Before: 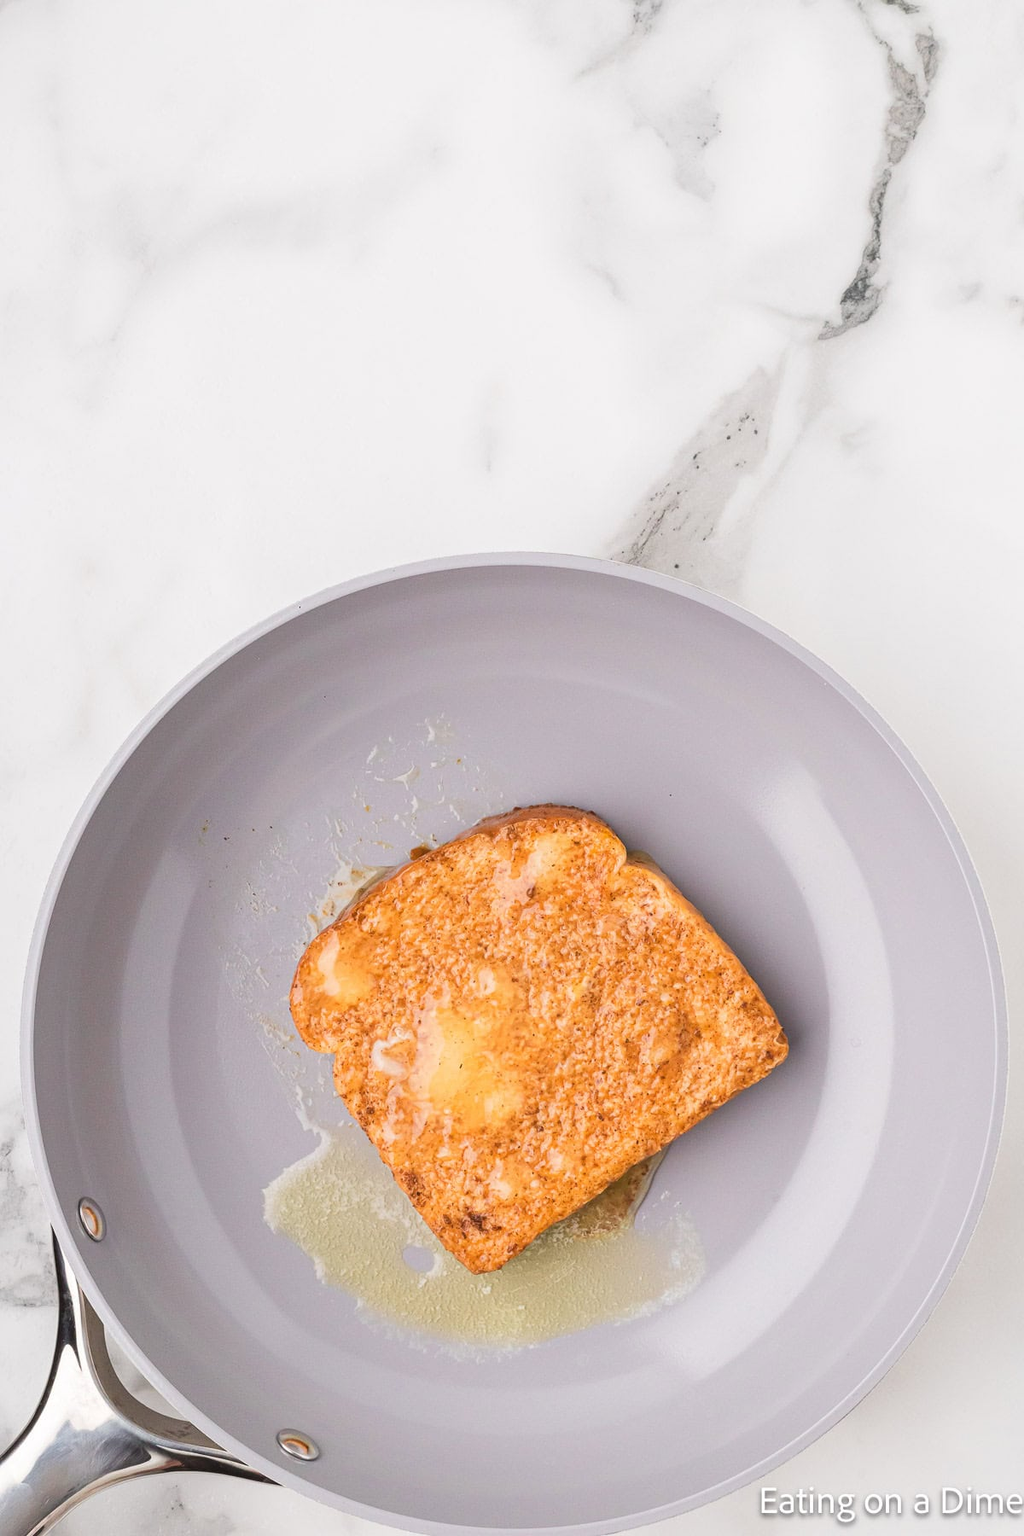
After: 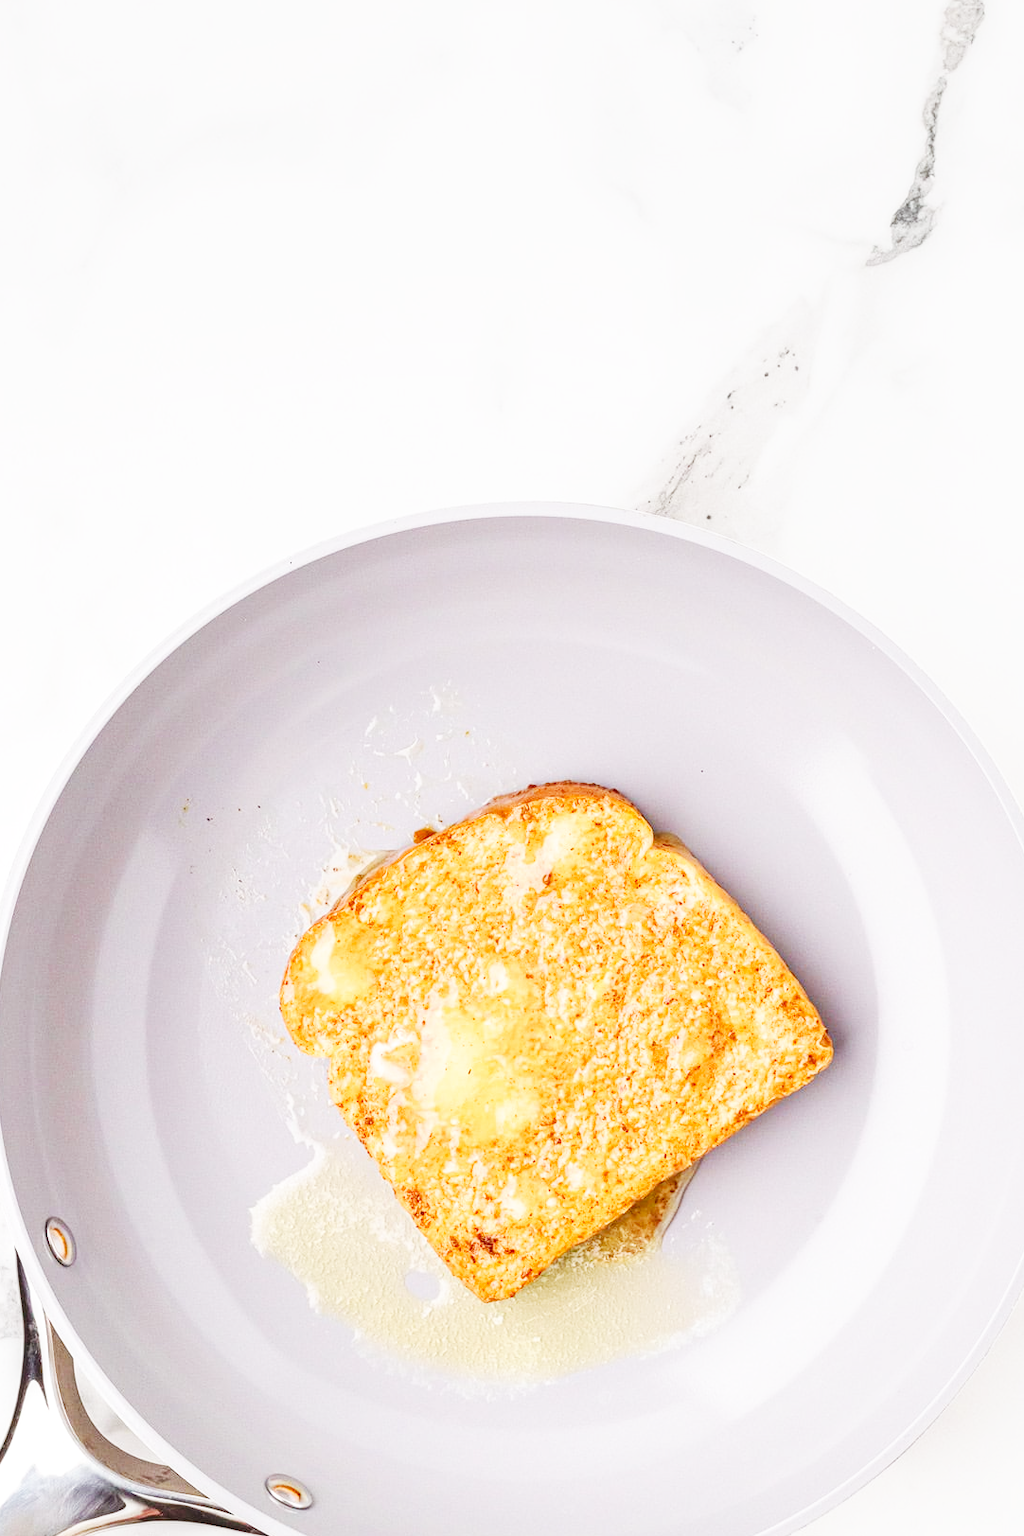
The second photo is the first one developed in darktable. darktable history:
color balance rgb: shadows lift › chroma 1.037%, shadows lift › hue 29.96°, perceptual saturation grading › global saturation -2.445%, perceptual saturation grading › highlights -7.923%, perceptual saturation grading › mid-tones 7.496%, perceptual saturation grading › shadows 3.755%, contrast -20.237%
crop: left 3.729%, top 6.505%, right 6.048%, bottom 3.281%
base curve: curves: ch0 [(0, 0) (0.007, 0.004) (0.027, 0.03) (0.046, 0.07) (0.207, 0.54) (0.442, 0.872) (0.673, 0.972) (1, 1)], preserve colors none
local contrast: detail 130%
